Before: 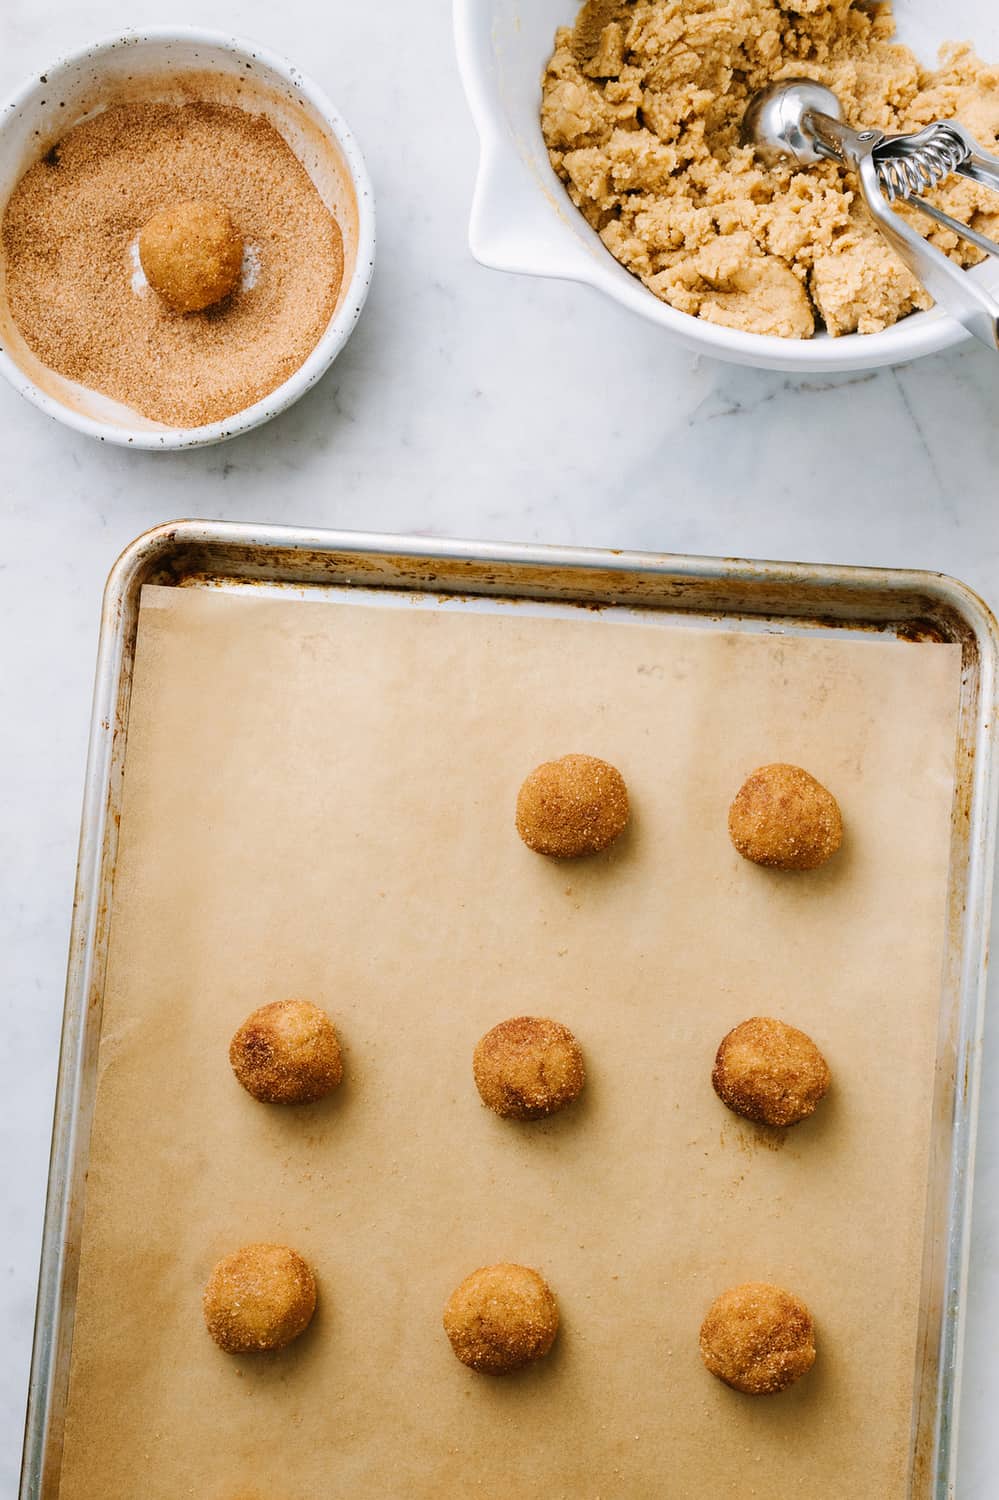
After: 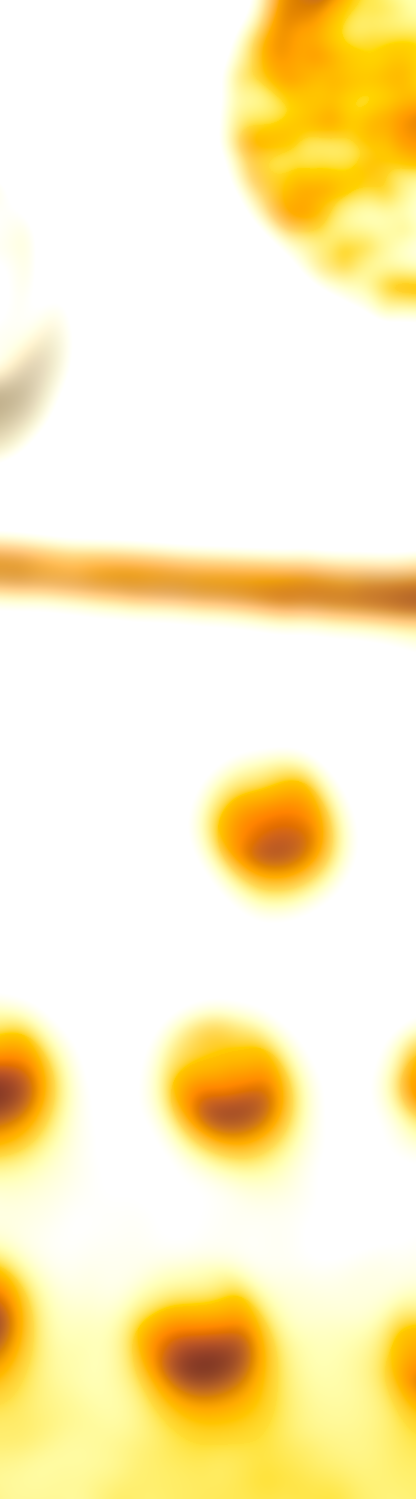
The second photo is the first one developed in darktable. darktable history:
lowpass: radius 16, unbound 0
color calibration: output colorfulness [0, 0.315, 0, 0], x 0.341, y 0.355, temperature 5166 K
sharpen: amount 0.2
crop: left 31.229%, right 27.105%
split-toning: on, module defaults
color balance rgb: shadows lift › luminance -21.66%, shadows lift › chroma 8.98%, shadows lift › hue 283.37°, power › chroma 1.55%, power › hue 25.59°, highlights gain › luminance 6.08%, highlights gain › chroma 2.55%, highlights gain › hue 90°, global offset › luminance -0.87%, perceptual saturation grading › global saturation 27.49%, perceptual saturation grading › highlights -28.39%, perceptual saturation grading › mid-tones 15.22%, perceptual saturation grading › shadows 33.98%, perceptual brilliance grading › highlights 10%, perceptual brilliance grading › mid-tones 5%
exposure: black level correction 0, exposure 1 EV, compensate highlight preservation false
